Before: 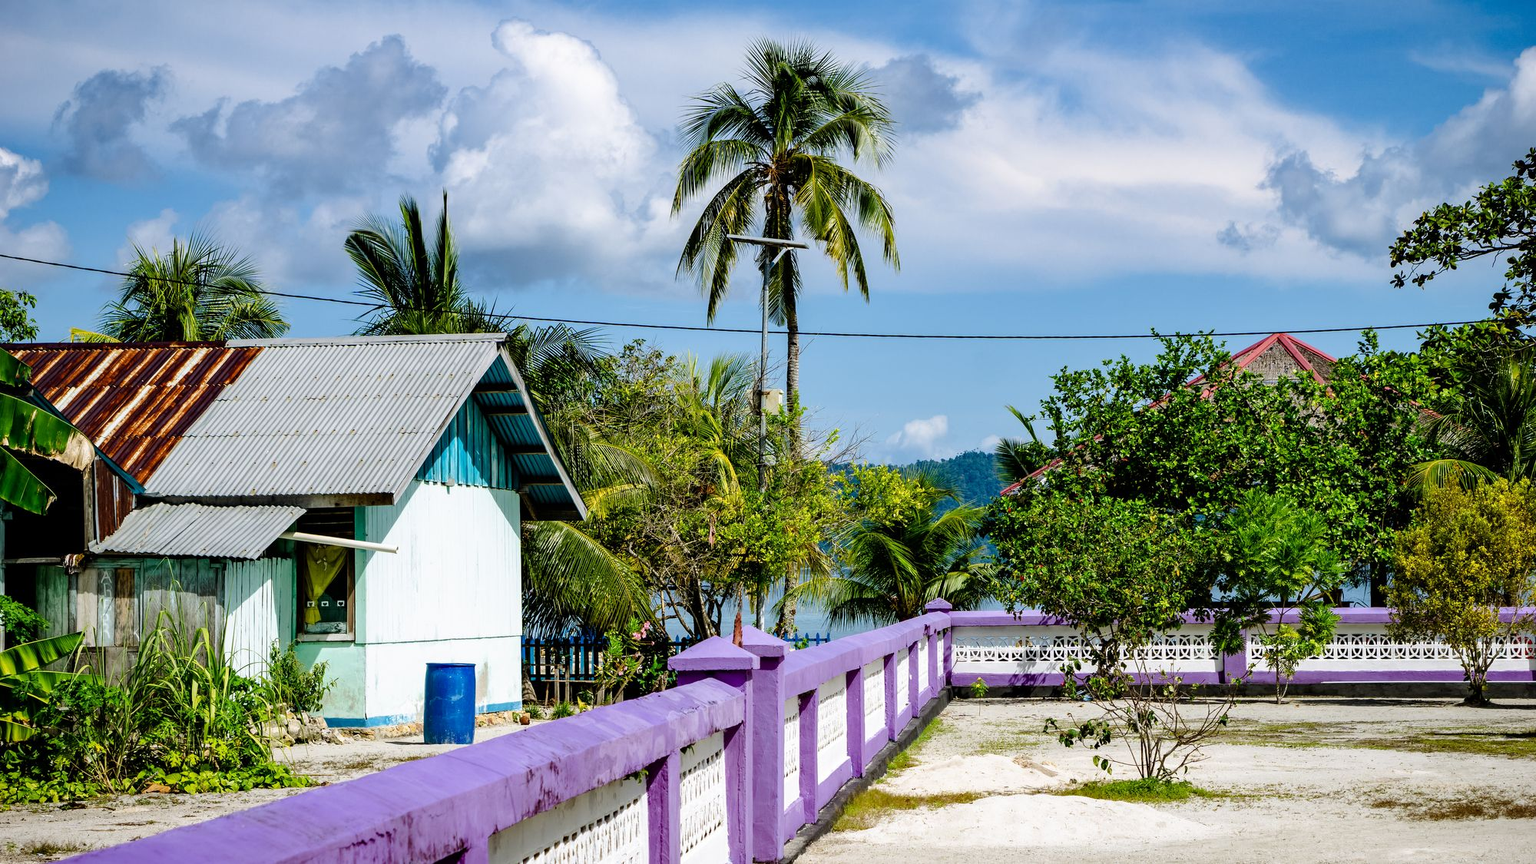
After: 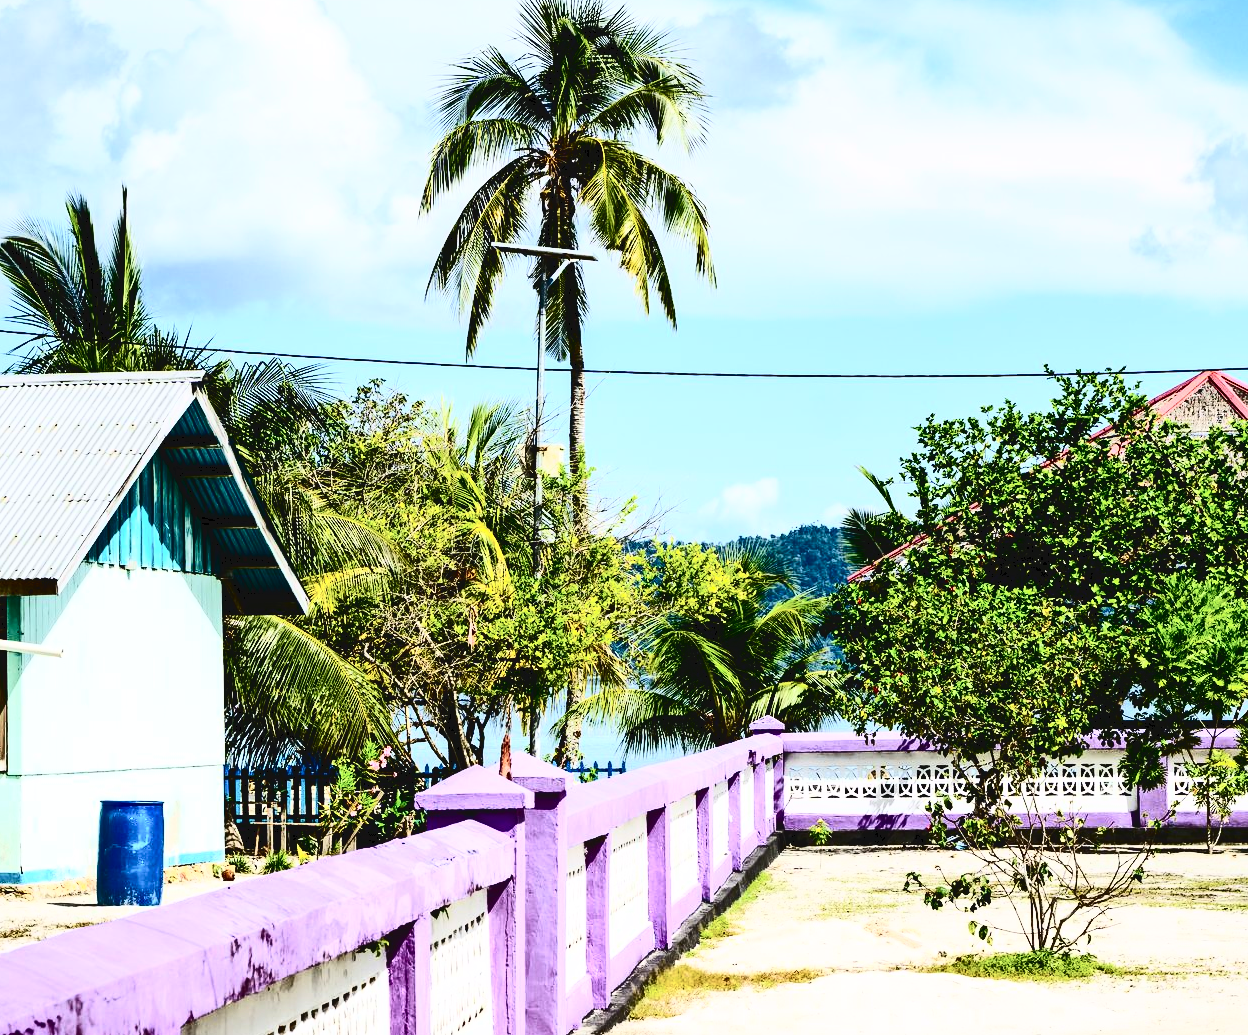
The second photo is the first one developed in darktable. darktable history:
crop and rotate: left 22.786%, top 5.627%, right 14.785%, bottom 2.352%
tone curve: curves: ch0 [(0, 0) (0.003, 0.054) (0.011, 0.057) (0.025, 0.056) (0.044, 0.062) (0.069, 0.071) (0.1, 0.088) (0.136, 0.111) (0.177, 0.146) (0.224, 0.19) (0.277, 0.261) (0.335, 0.363) (0.399, 0.458) (0.468, 0.562) (0.543, 0.653) (0.623, 0.725) (0.709, 0.801) (0.801, 0.853) (0.898, 0.915) (1, 1)], color space Lab, independent channels, preserve colors none
contrast brightness saturation: contrast 0.635, brightness 0.344, saturation 0.136
